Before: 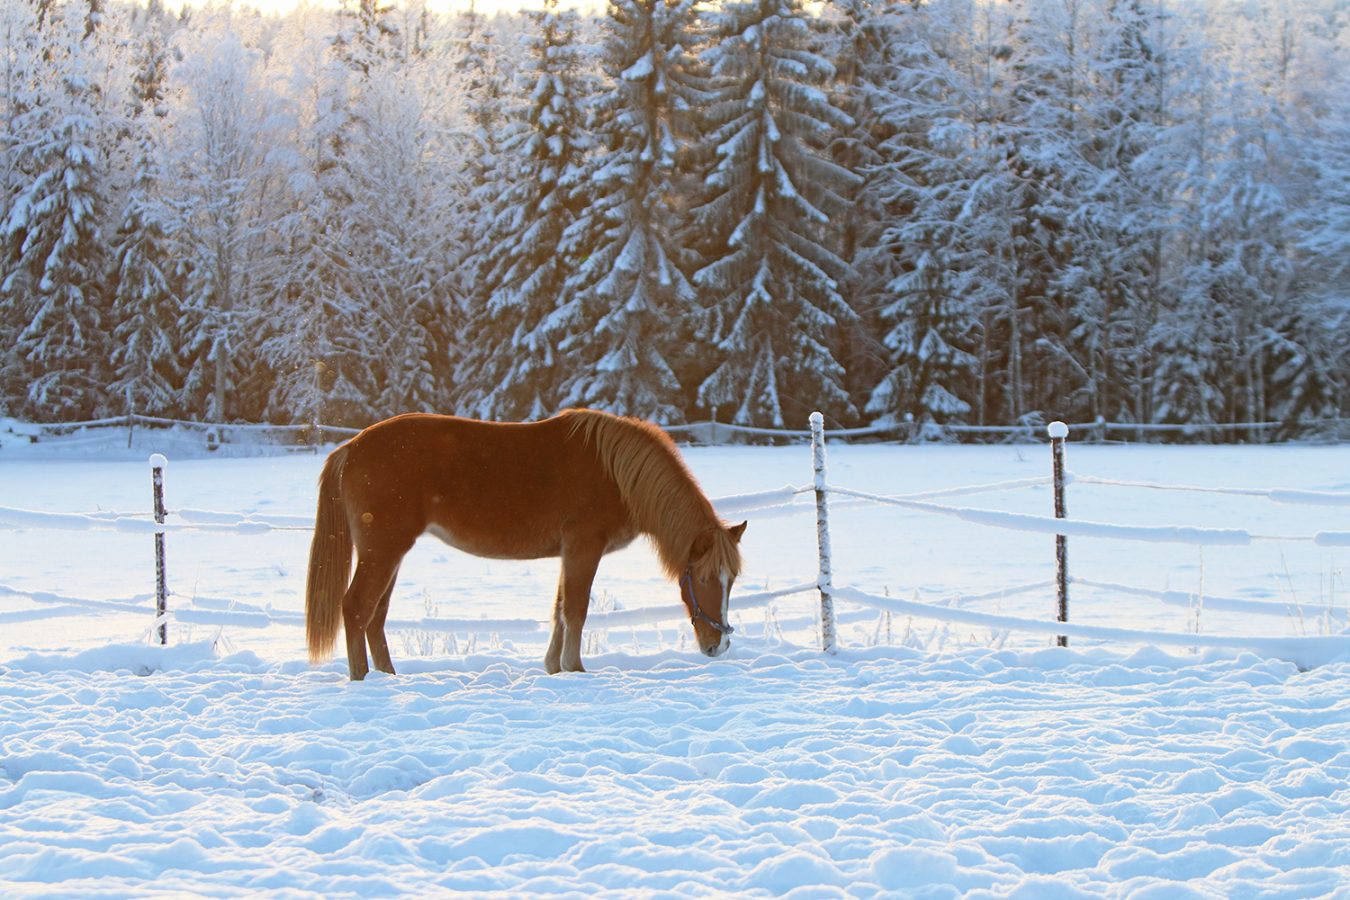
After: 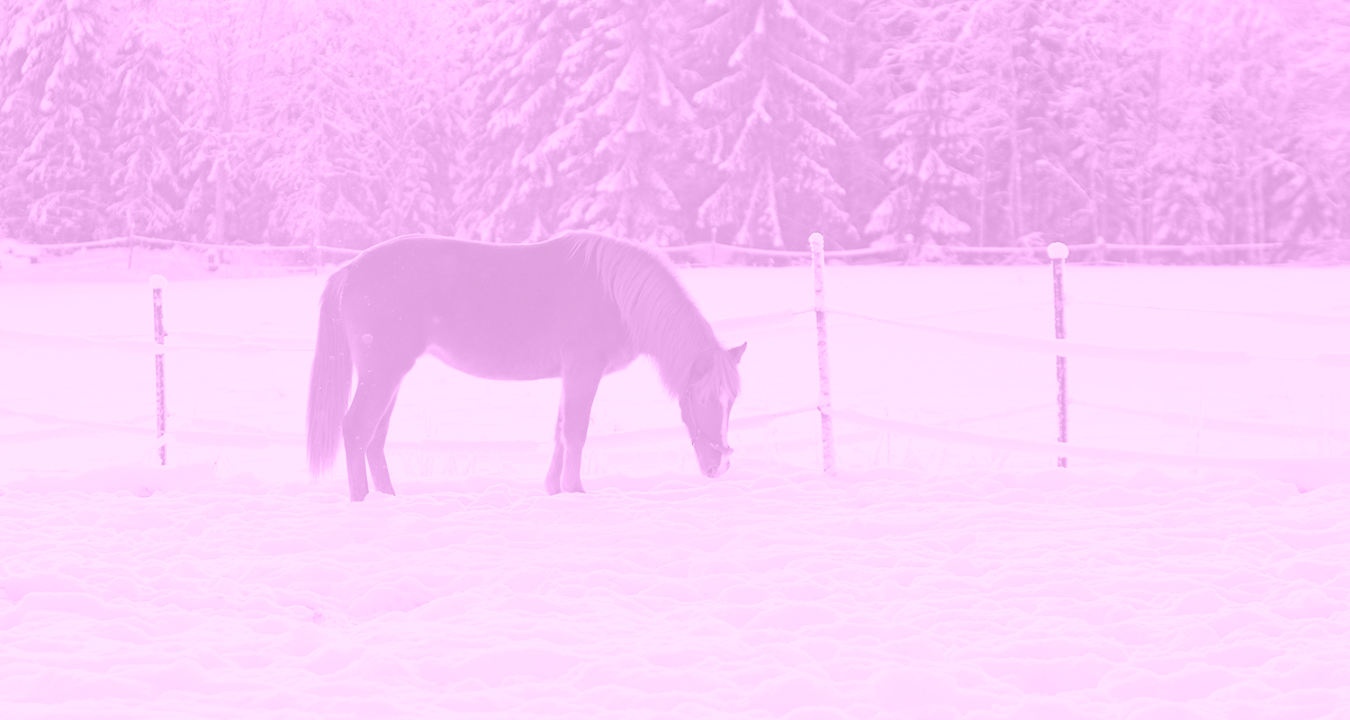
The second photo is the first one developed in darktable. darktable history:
crop and rotate: top 19.998%
base curve: curves: ch0 [(0, 0) (0.257, 0.25) (0.482, 0.586) (0.757, 0.871) (1, 1)]
colorize: hue 331.2°, saturation 75%, source mix 30.28%, lightness 70.52%, version 1
